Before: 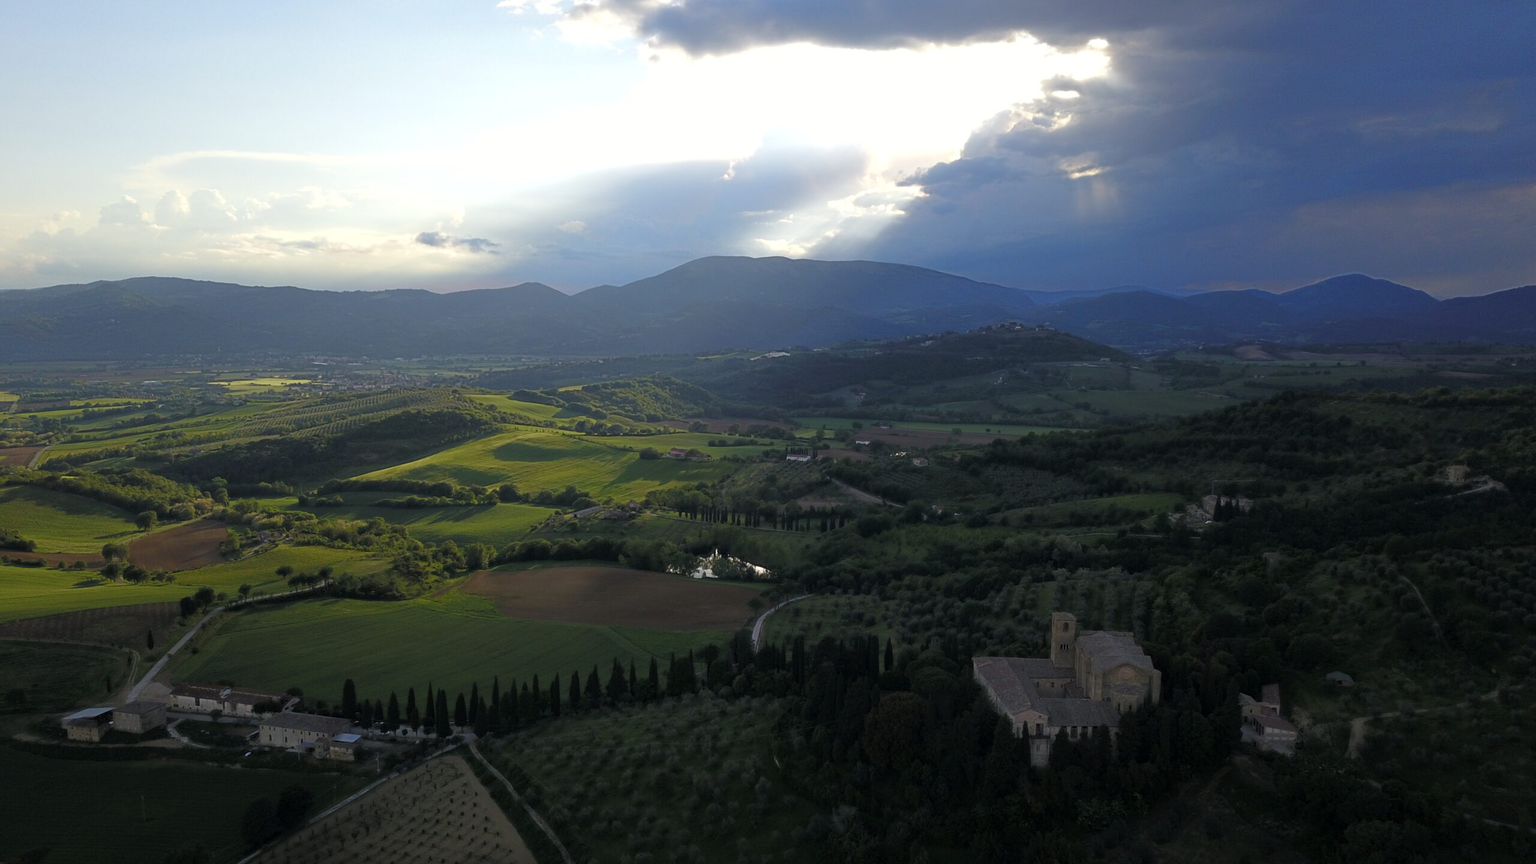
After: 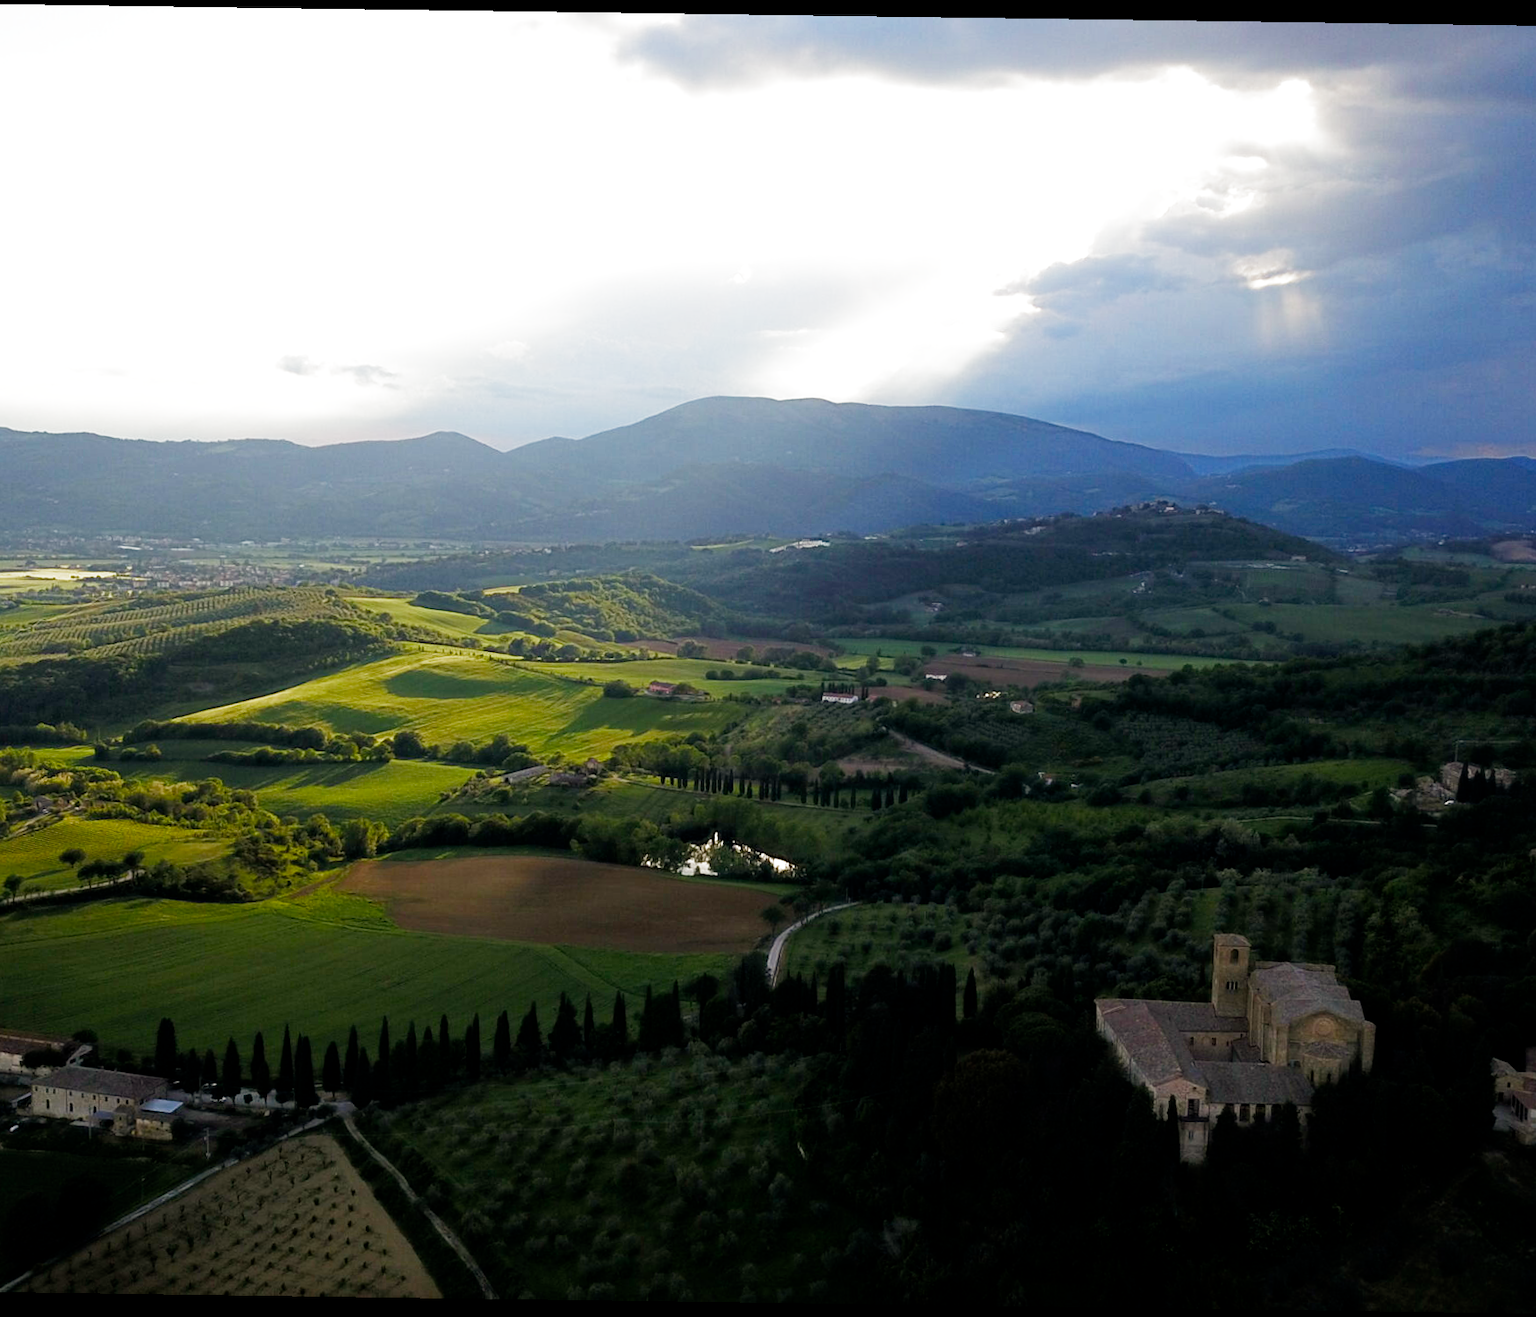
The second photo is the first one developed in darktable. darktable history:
crop and rotate: left 15.546%, right 17.787%
filmic rgb: middle gray luminance 9.23%, black relative exposure -10.55 EV, white relative exposure 3.45 EV, threshold 6 EV, target black luminance 0%, hardness 5.98, latitude 59.69%, contrast 1.087, highlights saturation mix 5%, shadows ↔ highlights balance 29.23%, add noise in highlights 0, preserve chrominance no, color science v3 (2019), use custom middle-gray values true, iterations of high-quality reconstruction 0, contrast in highlights soft, enable highlight reconstruction true
white balance: red 1.045, blue 0.932
color balance rgb: shadows lift › luminance -20%, power › hue 72.24°, highlights gain › luminance 15%, global offset › hue 171.6°, perceptual saturation grading › highlights -30%, perceptual saturation grading › shadows 20%, global vibrance 30%, contrast 10%
rotate and perspective: rotation 0.8°, automatic cropping off
